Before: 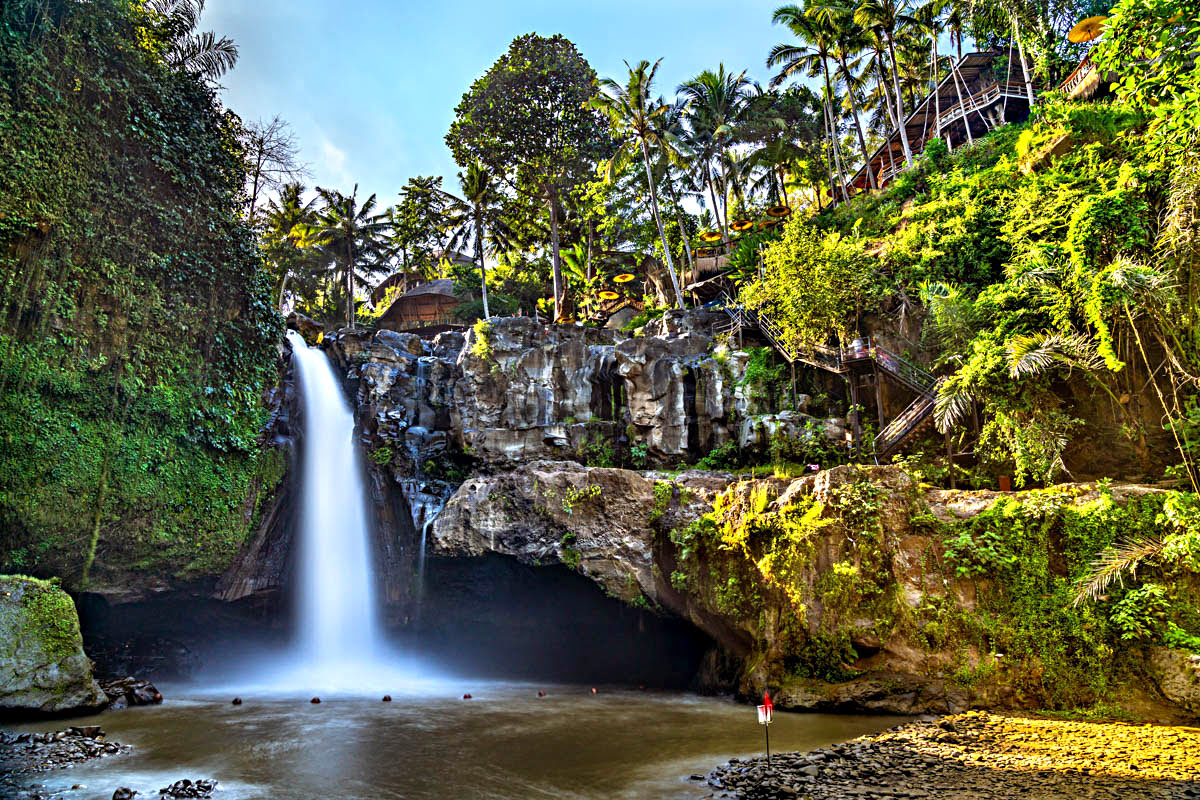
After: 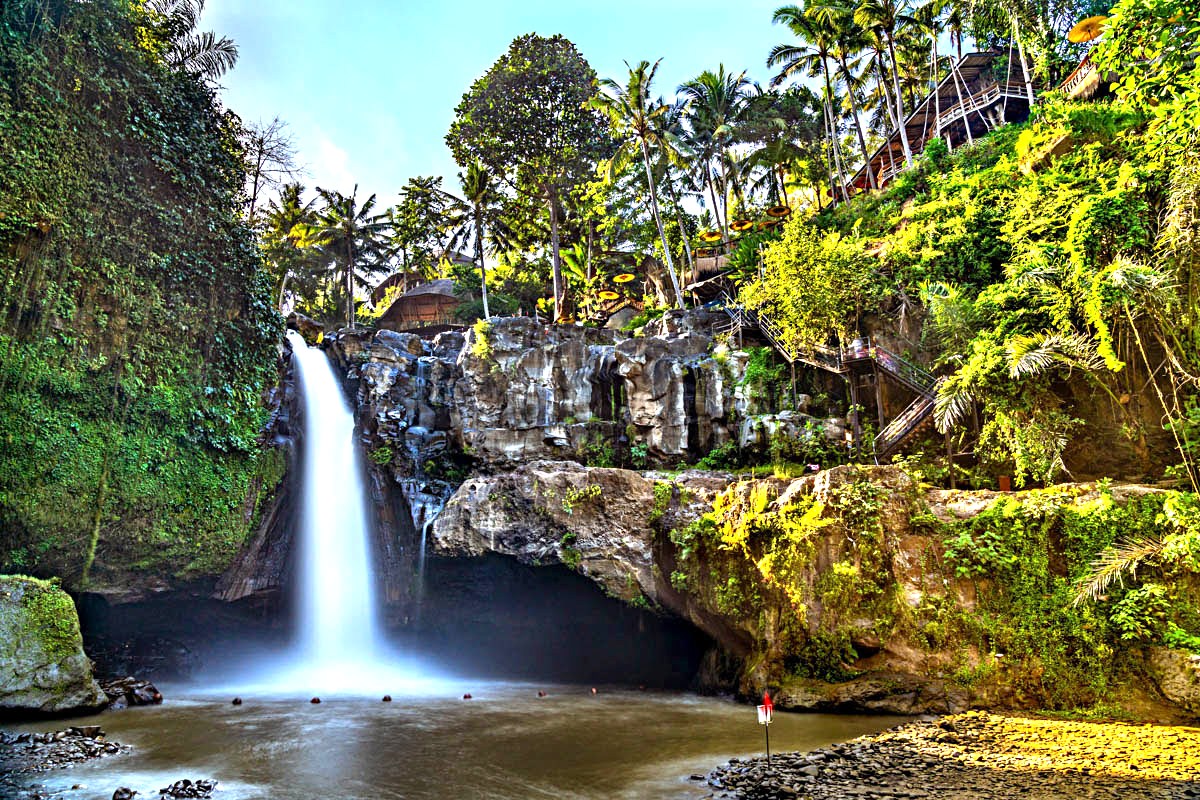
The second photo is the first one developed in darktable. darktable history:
exposure: exposure 0.516 EV, compensate exposure bias true, compensate highlight preservation false
contrast brightness saturation: contrast 0.046
